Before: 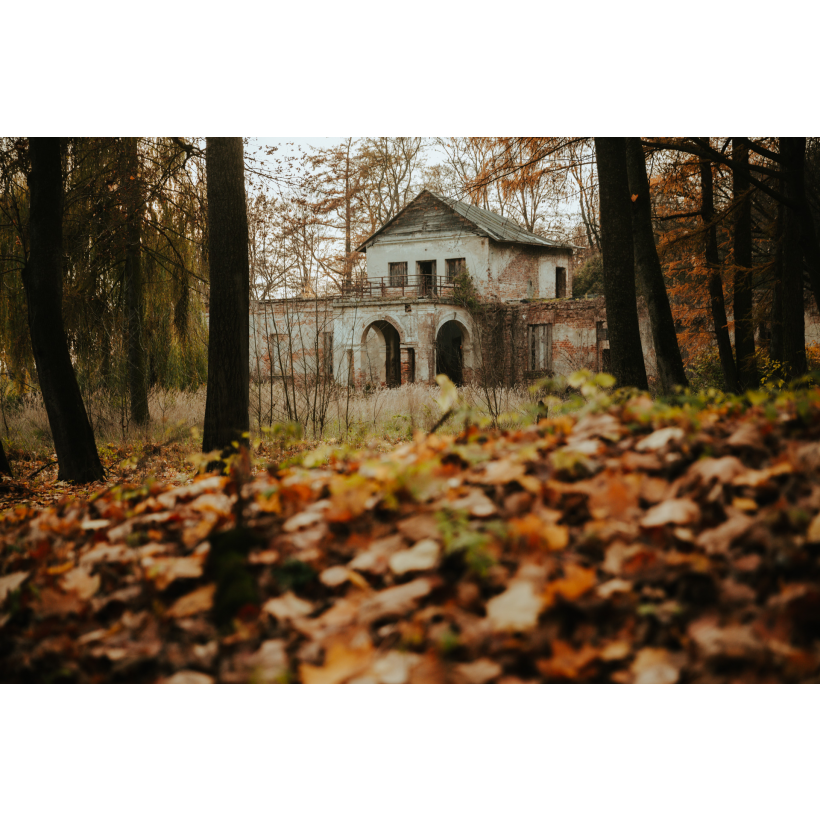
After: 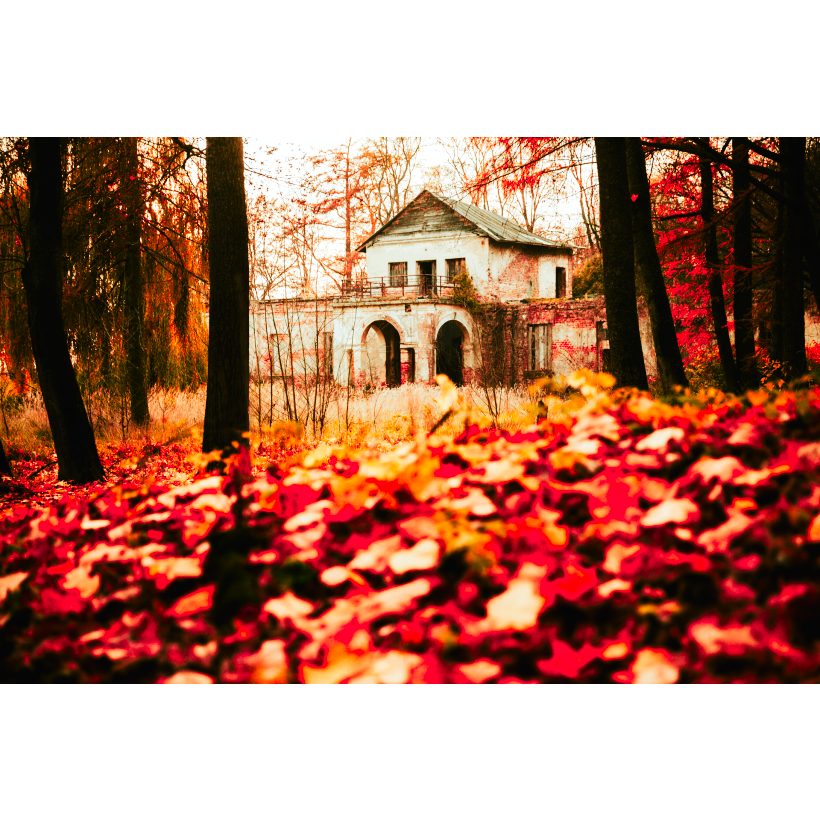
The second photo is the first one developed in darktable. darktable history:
base curve: curves: ch0 [(0, 0.003) (0.001, 0.002) (0.006, 0.004) (0.02, 0.022) (0.048, 0.086) (0.094, 0.234) (0.162, 0.431) (0.258, 0.629) (0.385, 0.8) (0.548, 0.918) (0.751, 0.988) (1, 1)], preserve colors none
color zones: curves: ch1 [(0.24, 0.629) (0.75, 0.5)]; ch2 [(0.255, 0.454) (0.745, 0.491)], mix 102.12%
